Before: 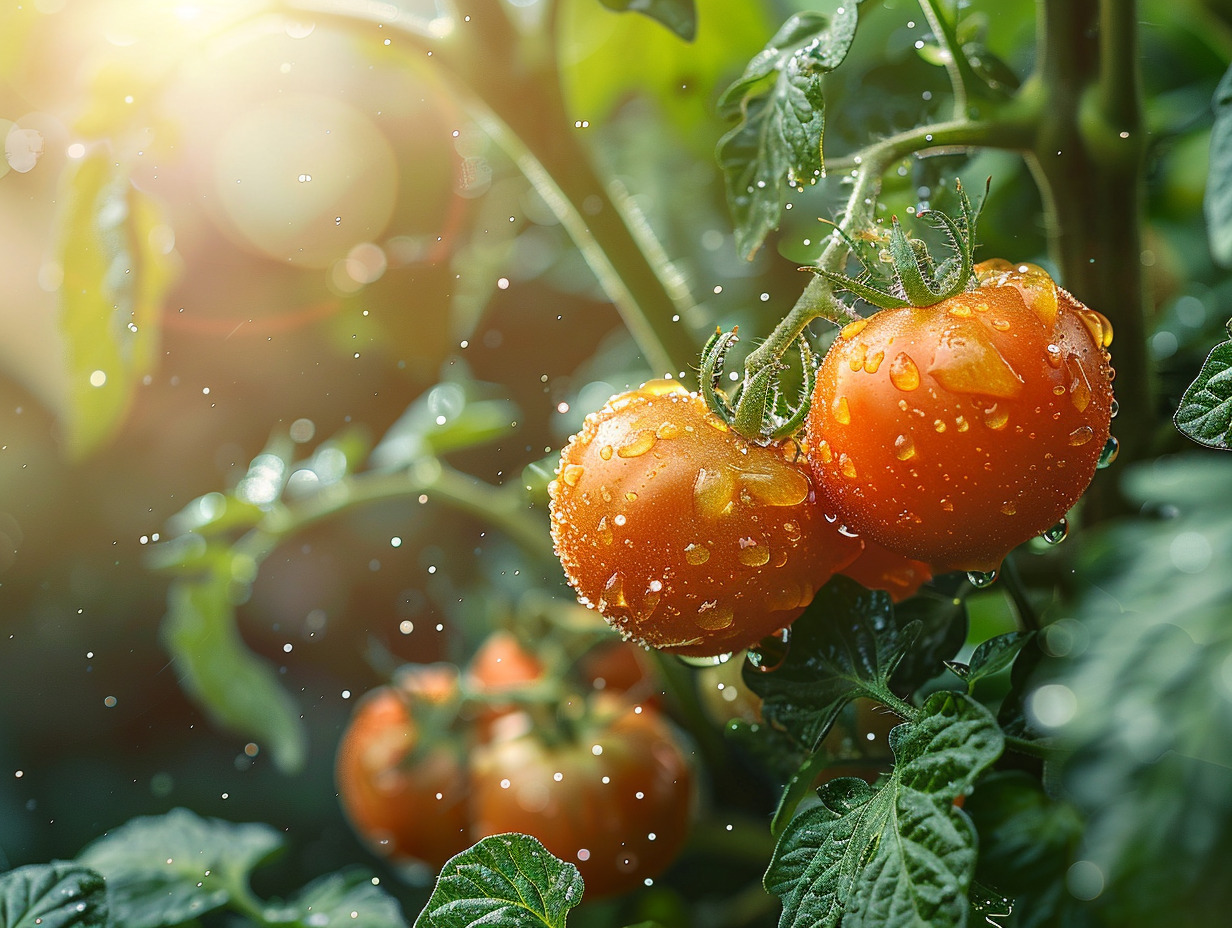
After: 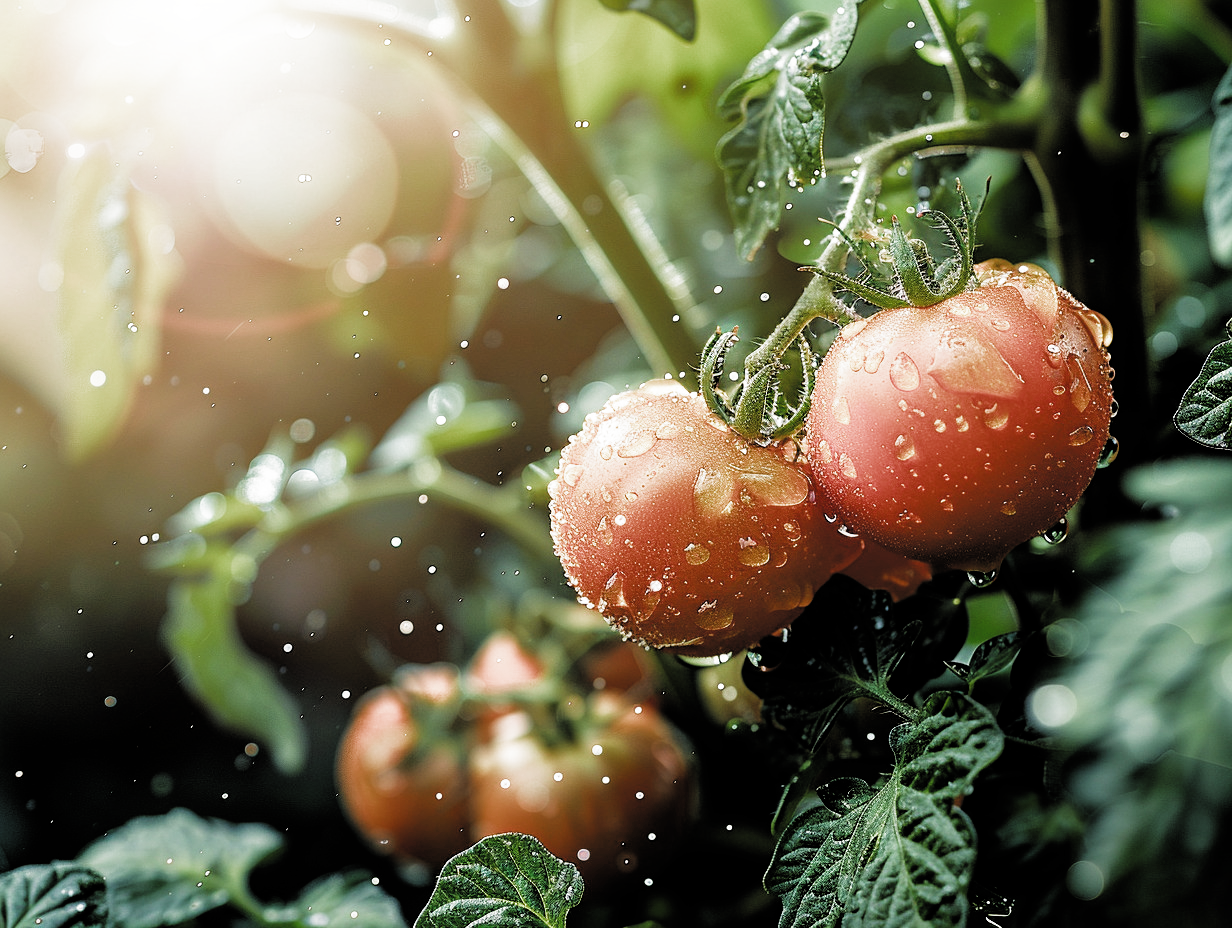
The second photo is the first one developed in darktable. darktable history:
filmic rgb: black relative exposure -3.67 EV, white relative exposure 2.44 EV, threshold 5.96 EV, hardness 3.29, color science v4 (2020), iterations of high-quality reconstruction 0, enable highlight reconstruction true
